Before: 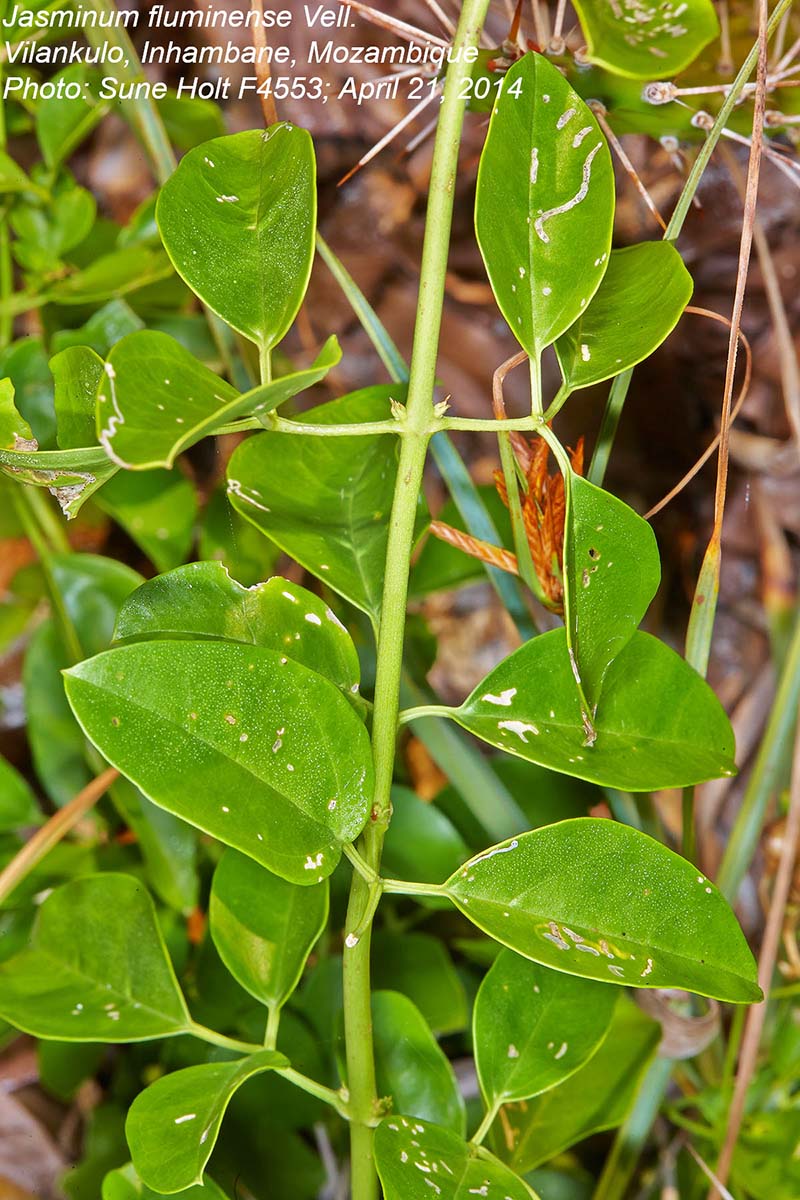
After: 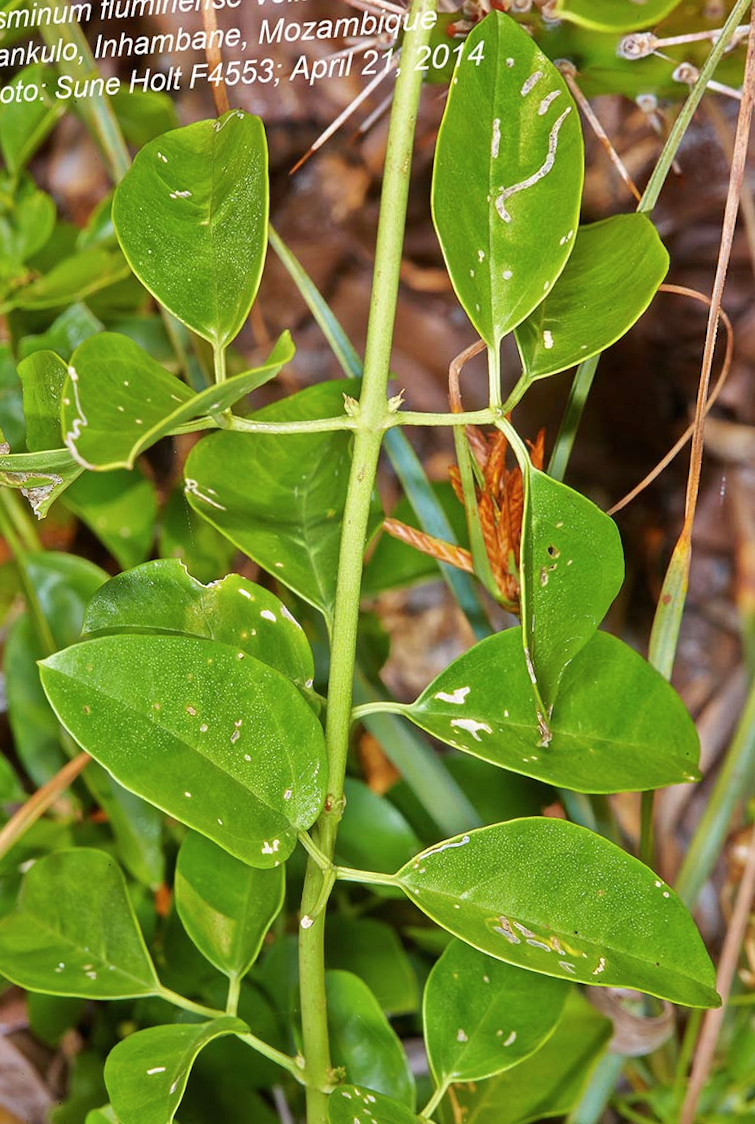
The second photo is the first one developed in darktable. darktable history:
rotate and perspective: rotation 0.062°, lens shift (vertical) 0.115, lens shift (horizontal) -0.133, crop left 0.047, crop right 0.94, crop top 0.061, crop bottom 0.94
contrast brightness saturation: contrast 0.01, saturation -0.05
